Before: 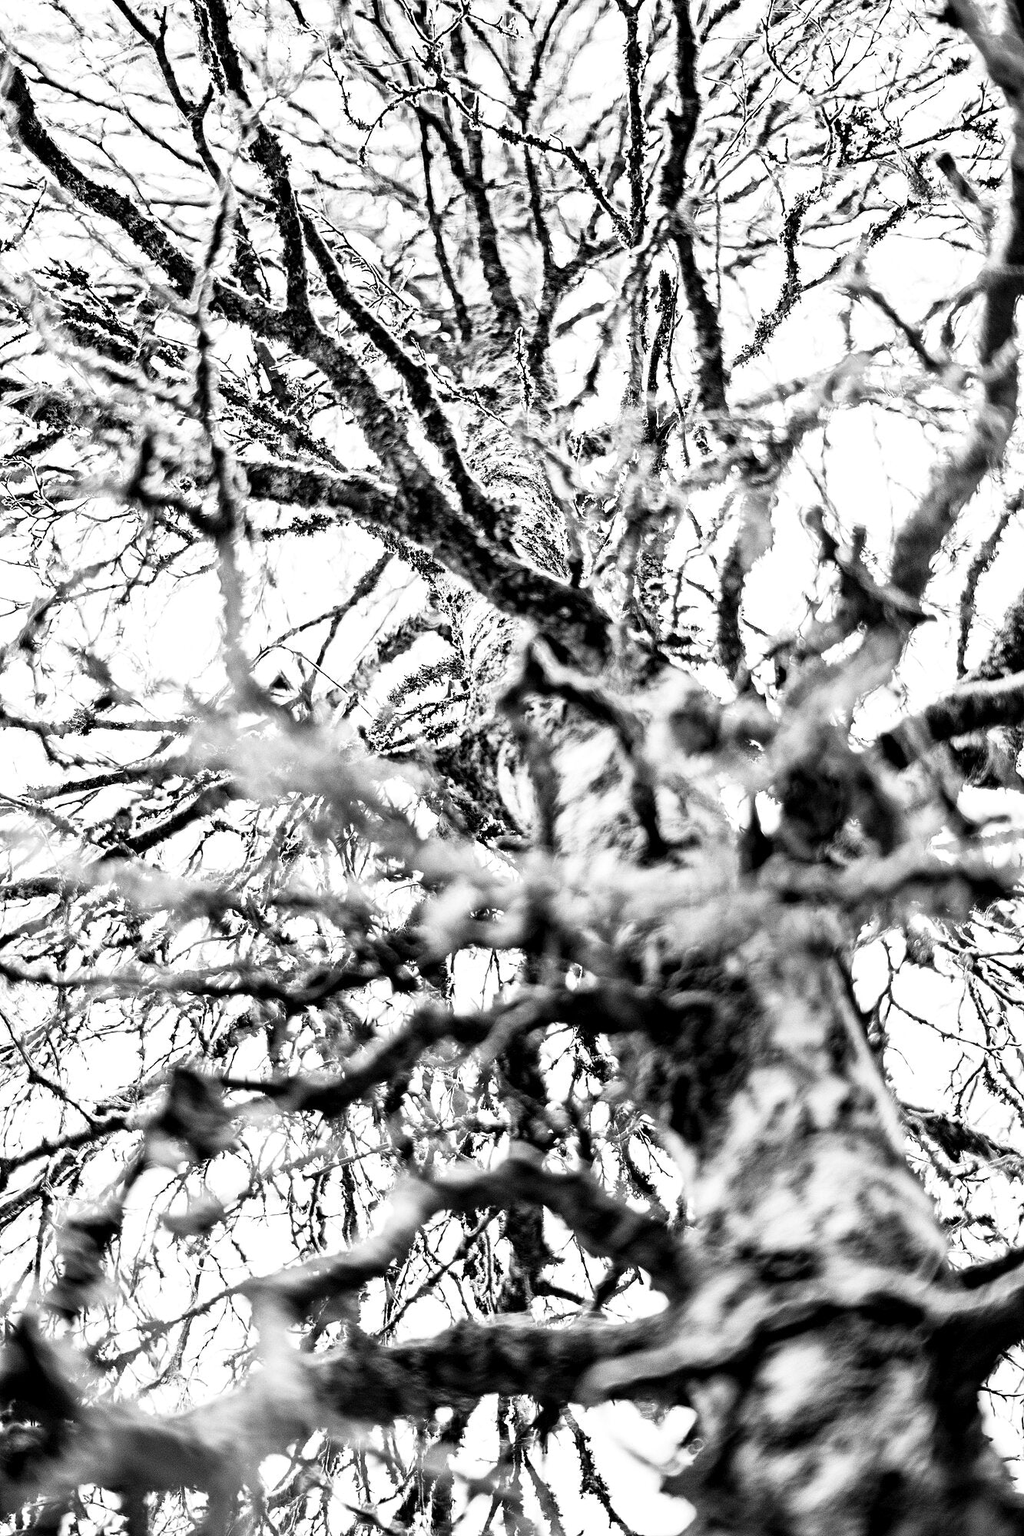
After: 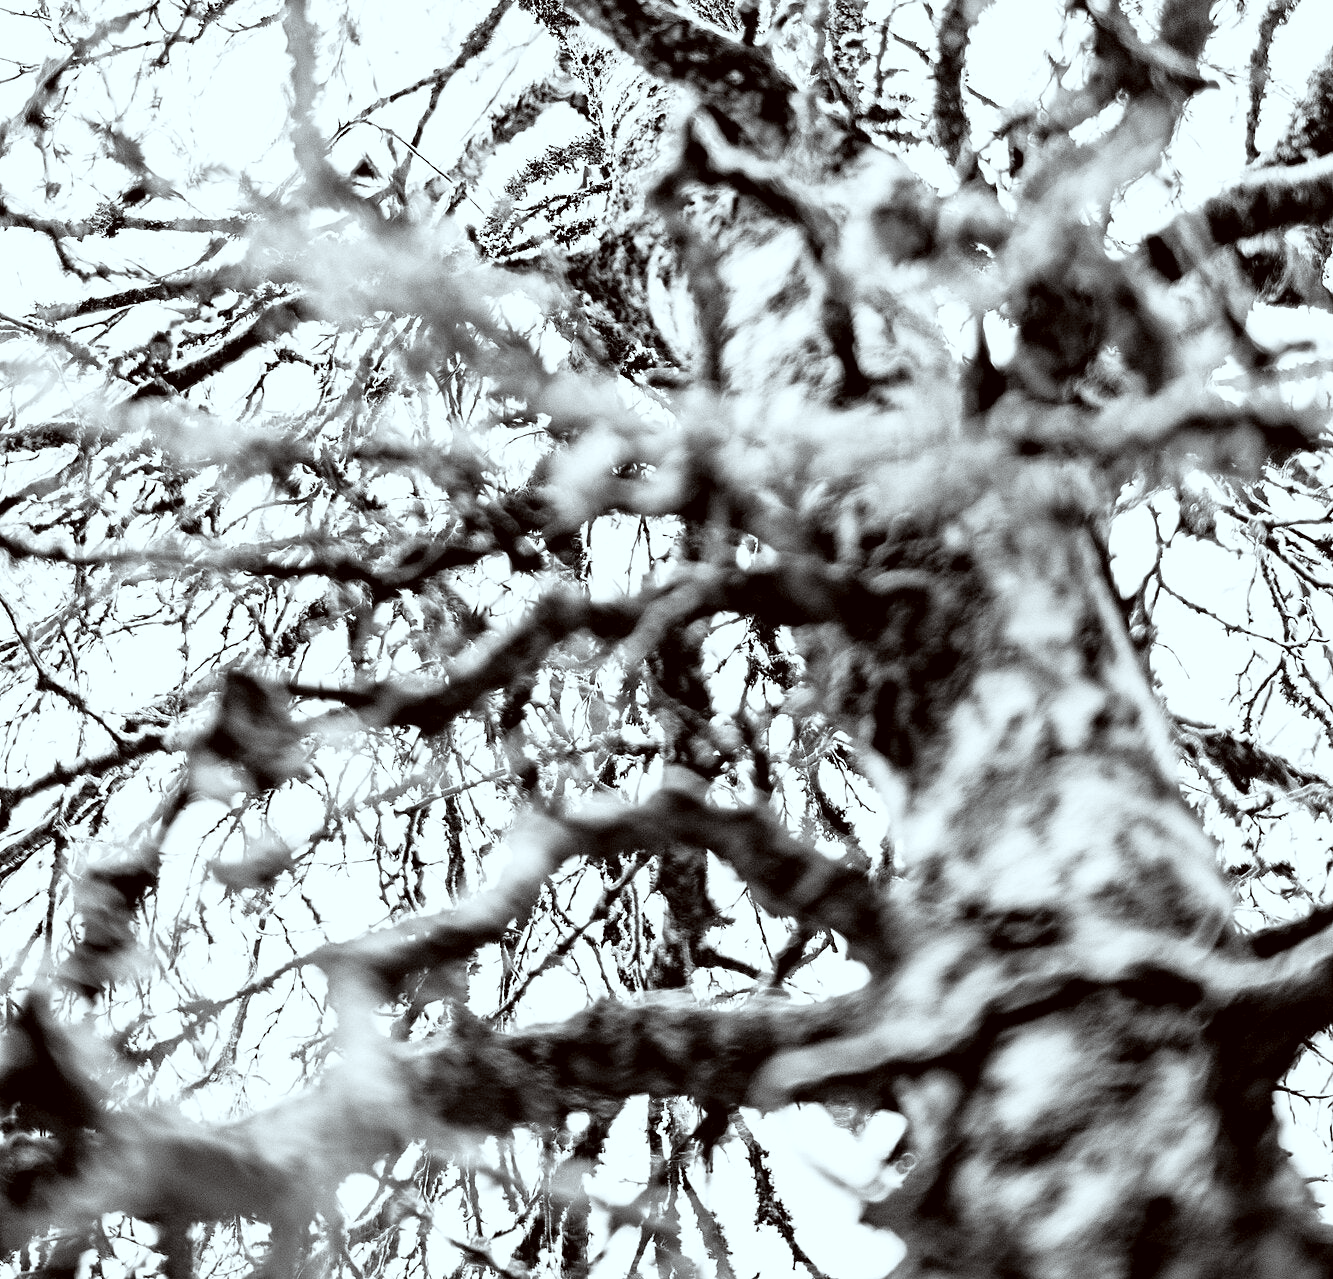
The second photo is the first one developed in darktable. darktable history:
color correction: highlights a* -4.92, highlights b* -4.42, shadows a* 4, shadows b* 4.12
exposure: black level correction 0.001, exposure 0.015 EV, compensate exposure bias true, compensate highlight preservation false
contrast brightness saturation: brightness 0.093, saturation 0.19
crop and rotate: top 36.012%
